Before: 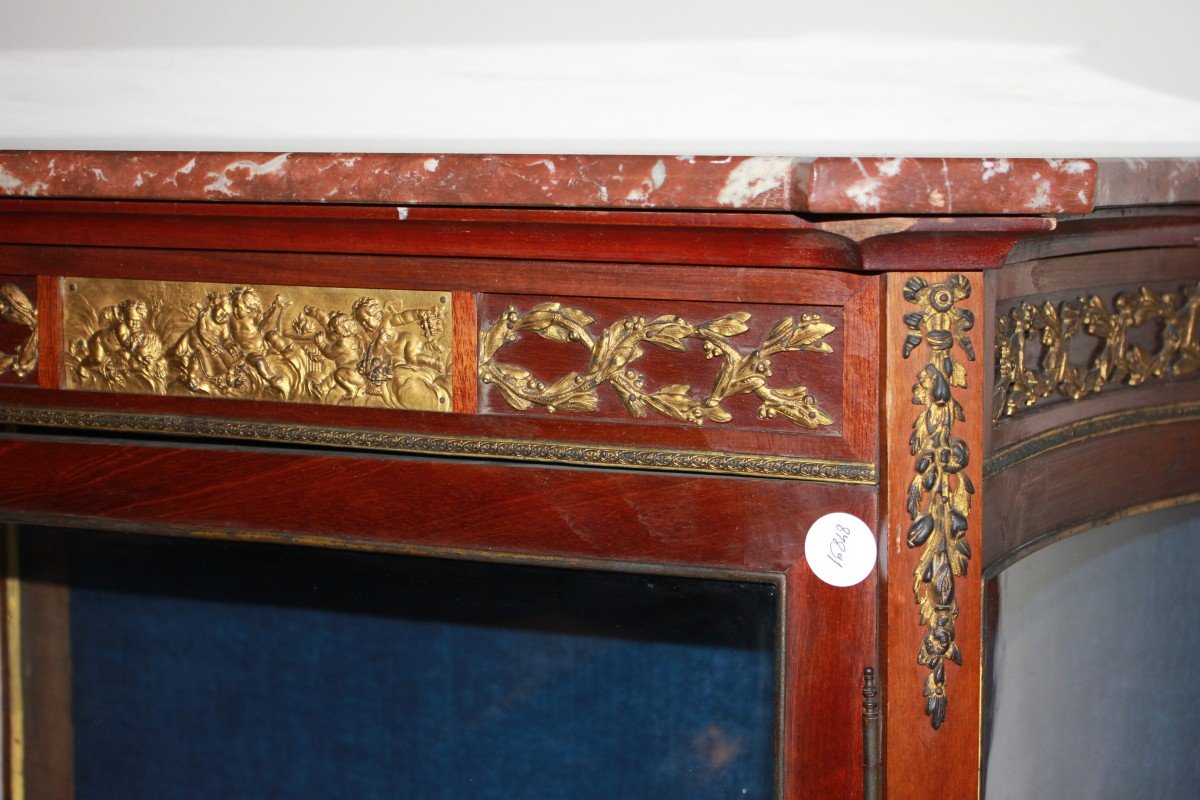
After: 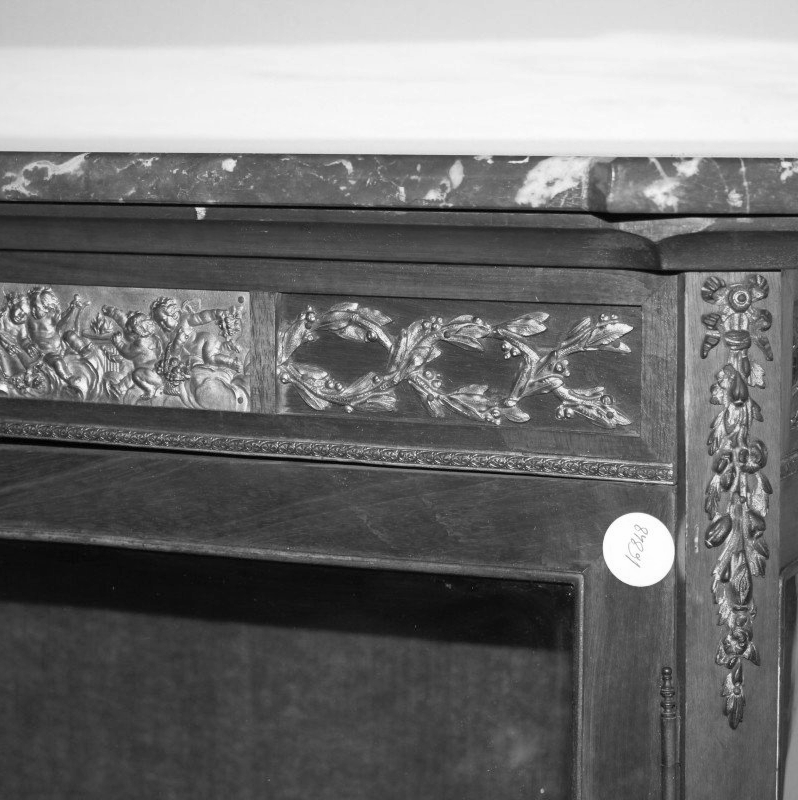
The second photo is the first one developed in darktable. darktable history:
monochrome: on, module defaults
tone equalizer: on, module defaults
crop: left 16.899%, right 16.556%
tone curve: curves: ch0 [(0, 0) (0.15, 0.17) (0.452, 0.437) (0.611, 0.588) (0.751, 0.749) (1, 1)]; ch1 [(0, 0) (0.325, 0.327) (0.412, 0.45) (0.453, 0.484) (0.5, 0.499) (0.541, 0.55) (0.617, 0.612) (0.695, 0.697) (1, 1)]; ch2 [(0, 0) (0.386, 0.397) (0.452, 0.459) (0.505, 0.498) (0.524, 0.547) (0.574, 0.566) (0.633, 0.641) (1, 1)], color space Lab, independent channels, preserve colors none
shadows and highlights: white point adjustment 0.05, highlights color adjustment 55.9%, soften with gaussian
